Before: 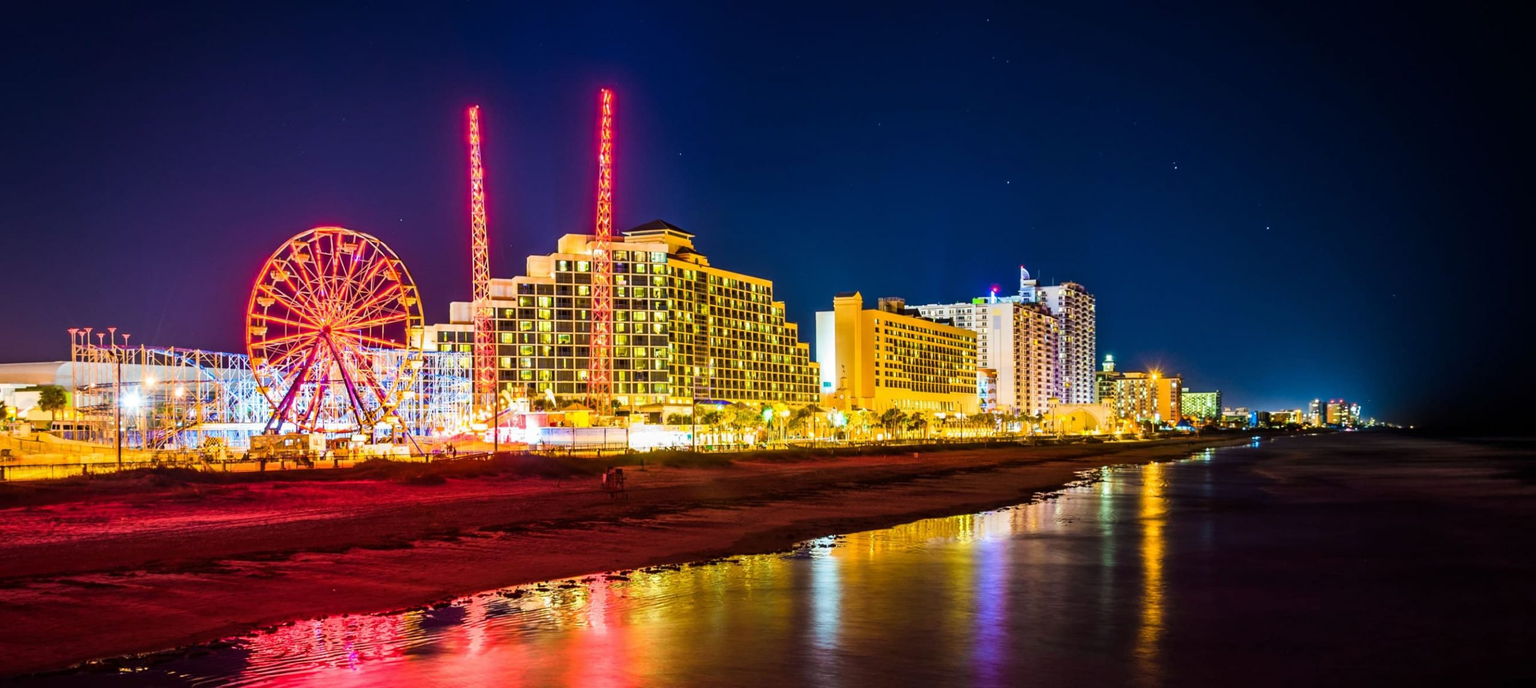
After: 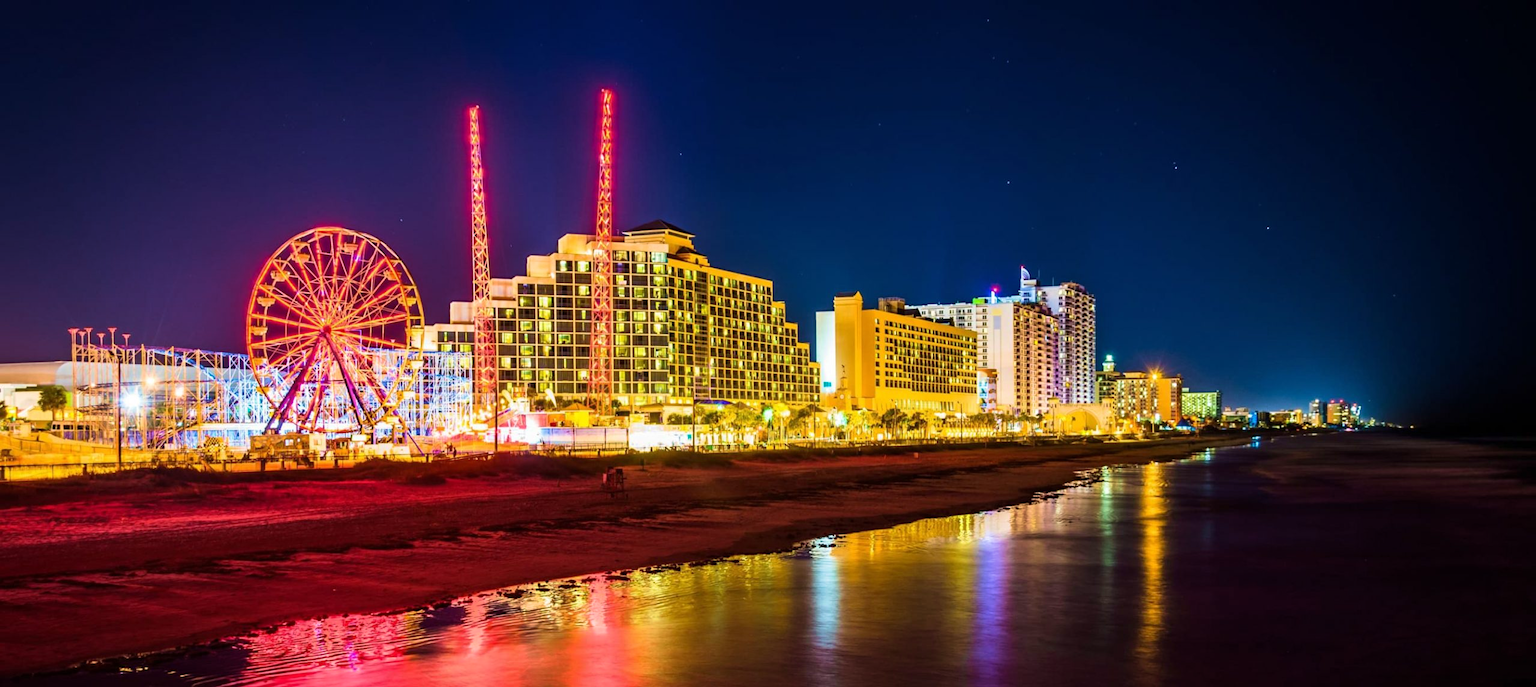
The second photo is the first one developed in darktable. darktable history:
velvia: strength 39.53%
tone equalizer: smoothing diameter 24.98%, edges refinement/feathering 10.14, preserve details guided filter
